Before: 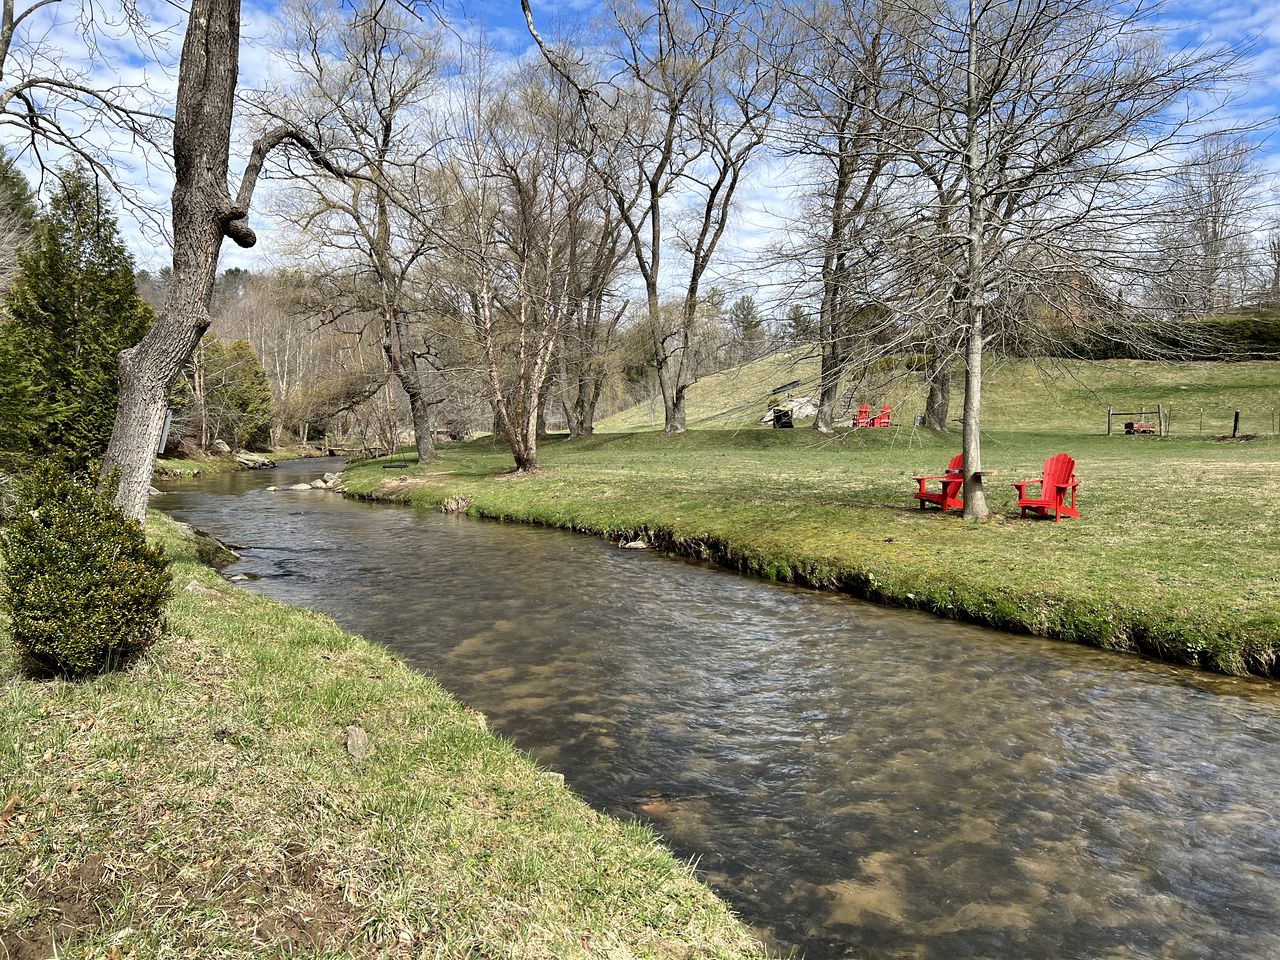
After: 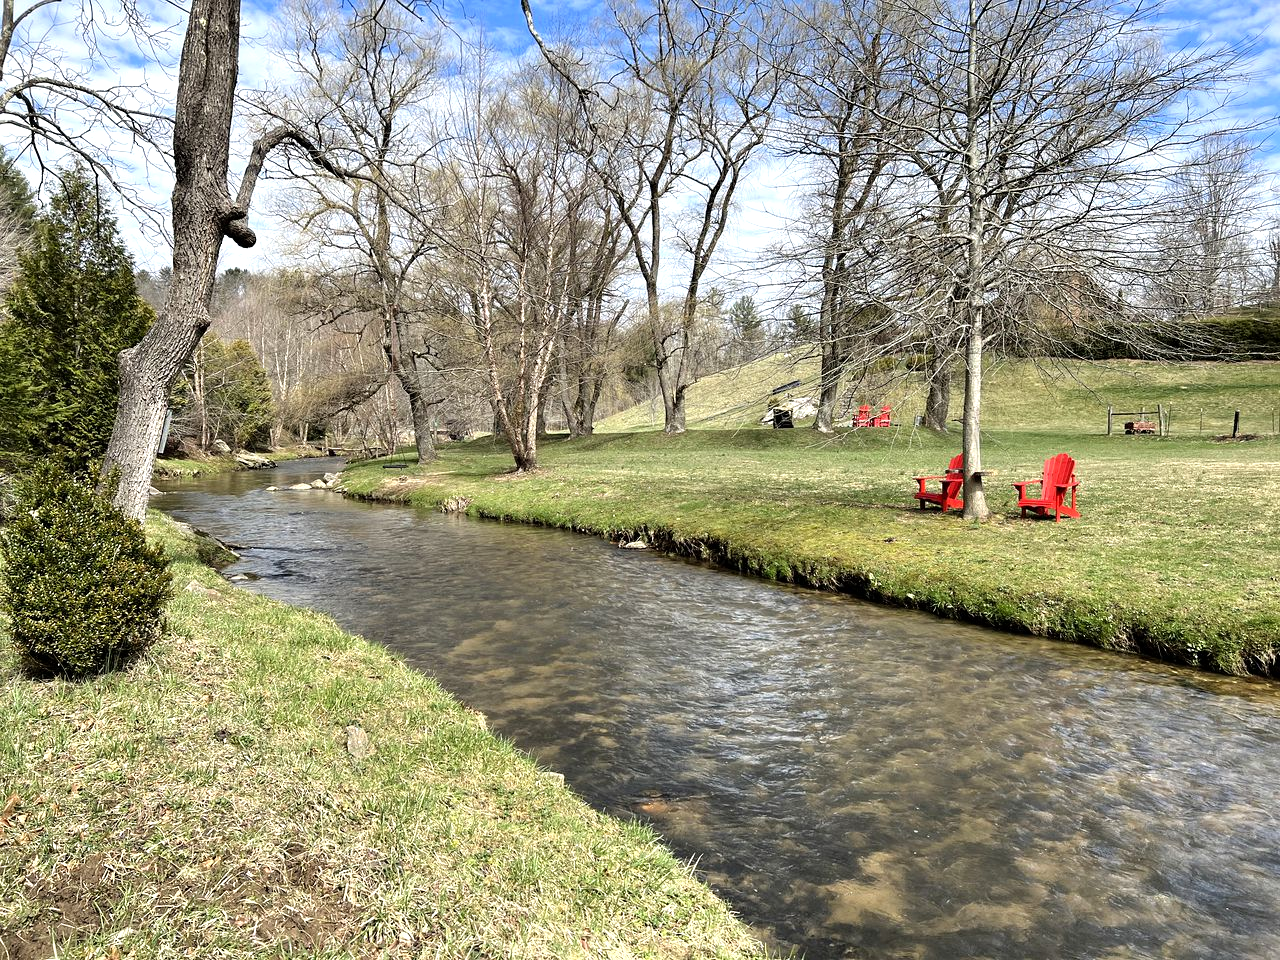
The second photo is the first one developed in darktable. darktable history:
tone equalizer: -8 EV -0.426 EV, -7 EV -0.374 EV, -6 EV -0.358 EV, -5 EV -0.259 EV, -3 EV 0.23 EV, -2 EV 0.337 EV, -1 EV 0.386 EV, +0 EV 0.399 EV
